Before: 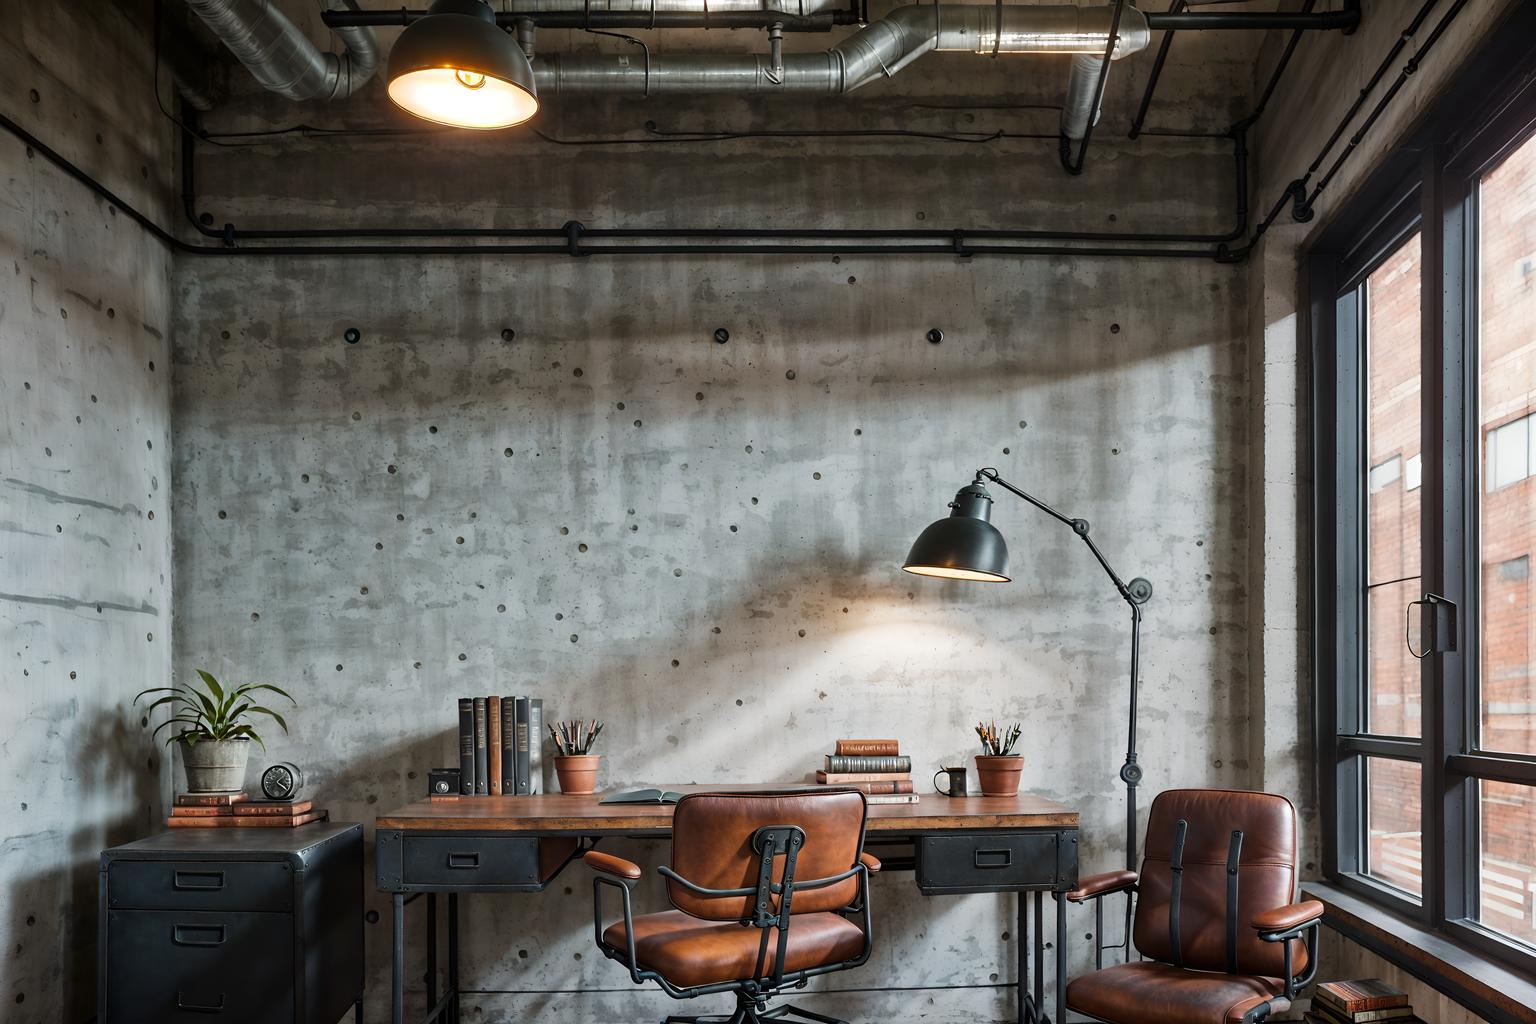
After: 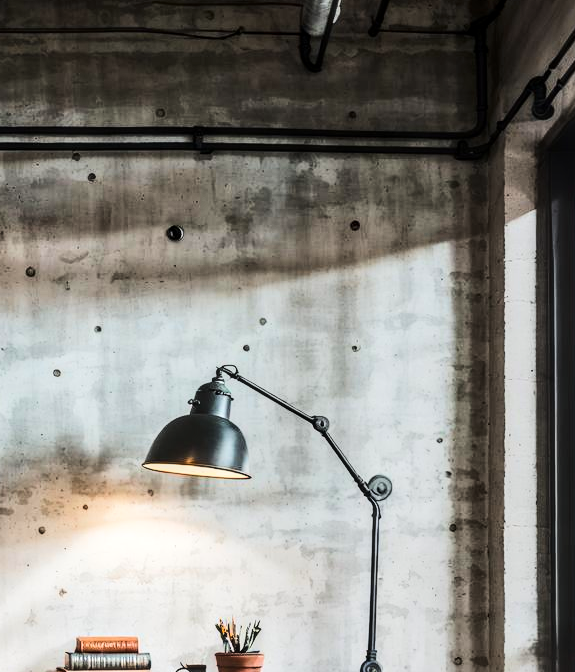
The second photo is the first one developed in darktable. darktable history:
local contrast: on, module defaults
crop and rotate: left 49.489%, top 10.144%, right 13.074%, bottom 24.187%
tone curve: curves: ch0 [(0, 0) (0.003, 0.005) (0.011, 0.011) (0.025, 0.02) (0.044, 0.03) (0.069, 0.041) (0.1, 0.062) (0.136, 0.089) (0.177, 0.135) (0.224, 0.189) (0.277, 0.259) (0.335, 0.373) (0.399, 0.499) (0.468, 0.622) (0.543, 0.724) (0.623, 0.807) (0.709, 0.868) (0.801, 0.916) (0.898, 0.964) (1, 1)], color space Lab, linked channels, preserve colors none
